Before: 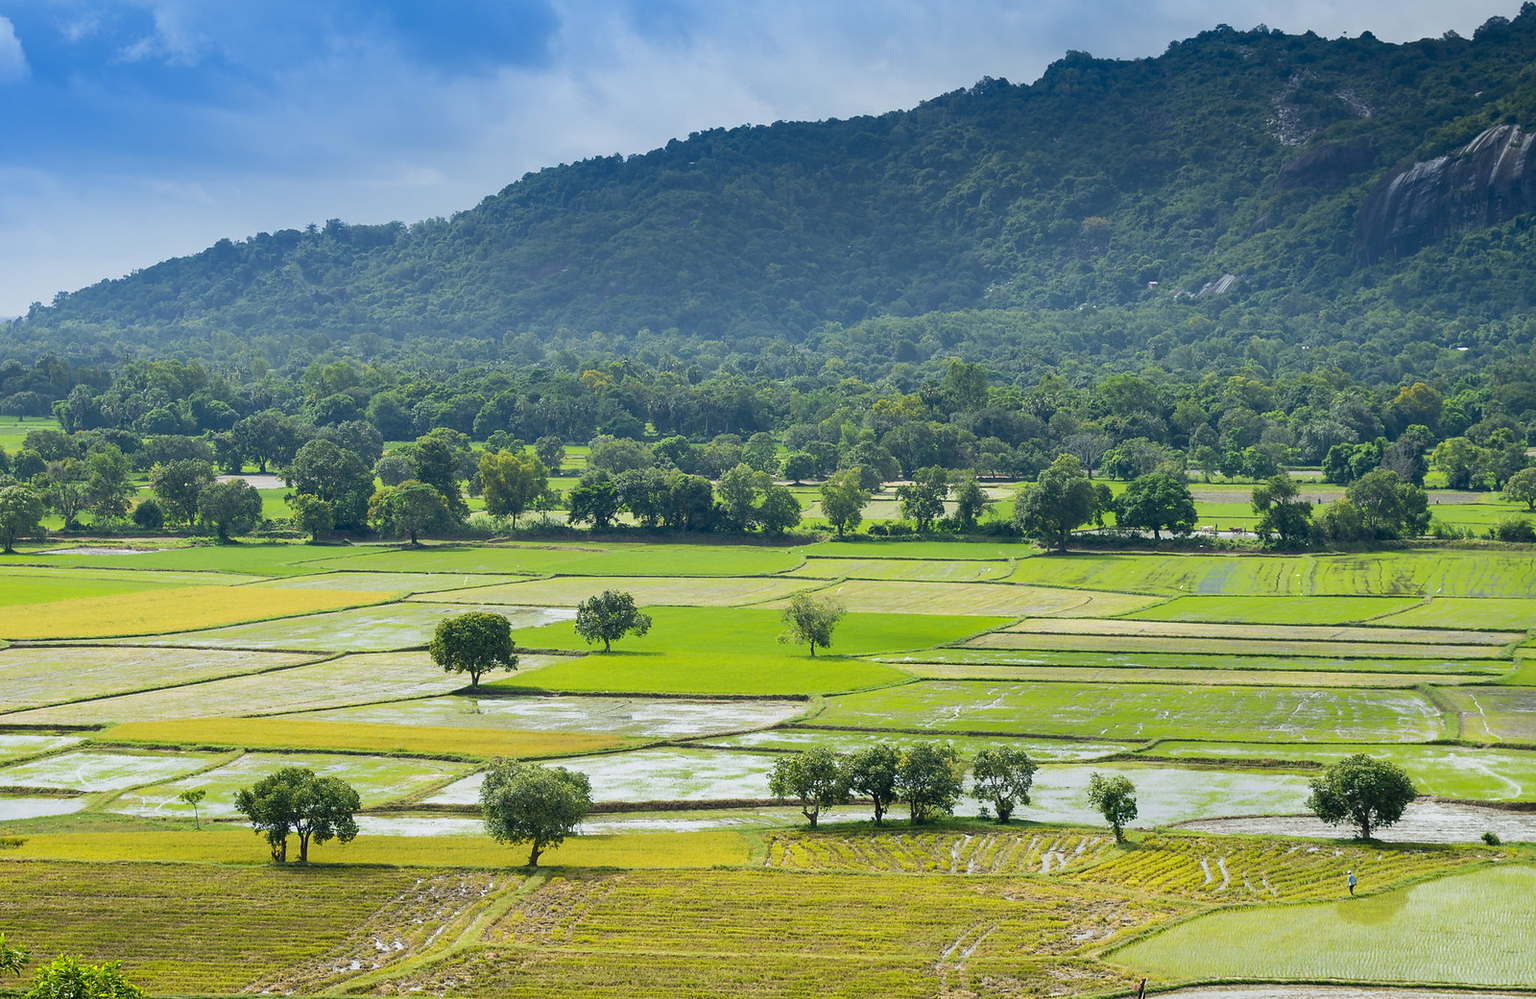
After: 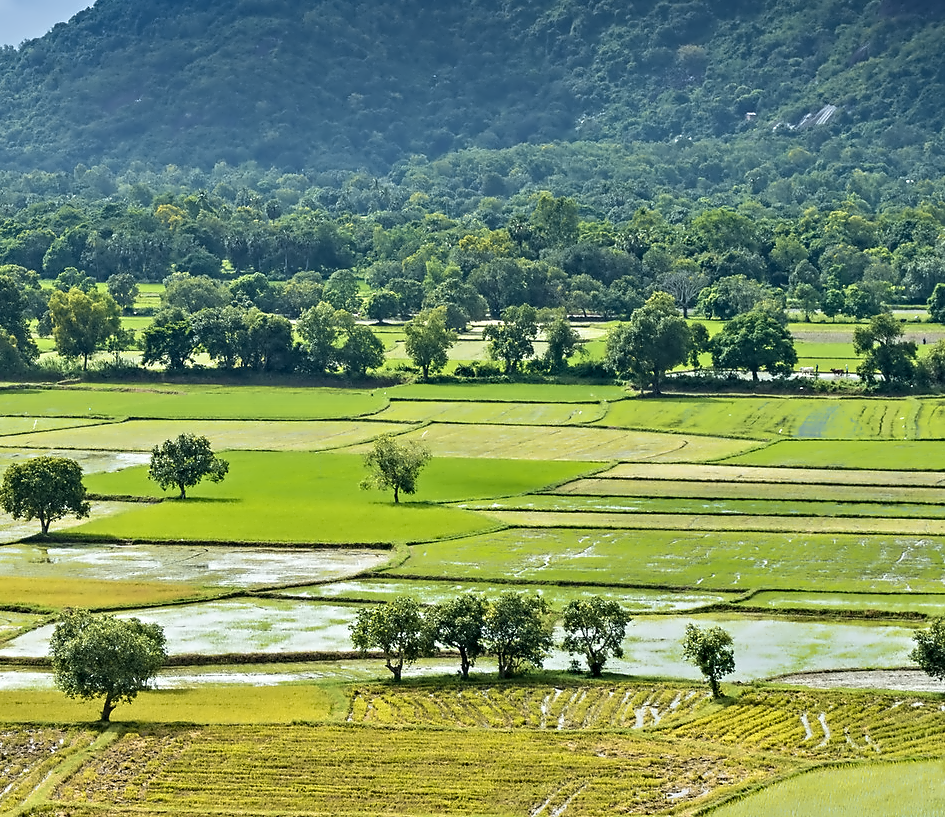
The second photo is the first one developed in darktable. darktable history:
exposure: black level correction -0.003, exposure 0.042 EV, compensate highlight preservation false
contrast equalizer: y [[0.5, 0.542, 0.583, 0.625, 0.667, 0.708], [0.5 ×6], [0.5 ×6], [0, 0.033, 0.067, 0.1, 0.133, 0.167], [0, 0.05, 0.1, 0.15, 0.2, 0.25]]
crop and rotate: left 28.248%, top 17.548%, right 12.639%, bottom 3.962%
velvia: on, module defaults
